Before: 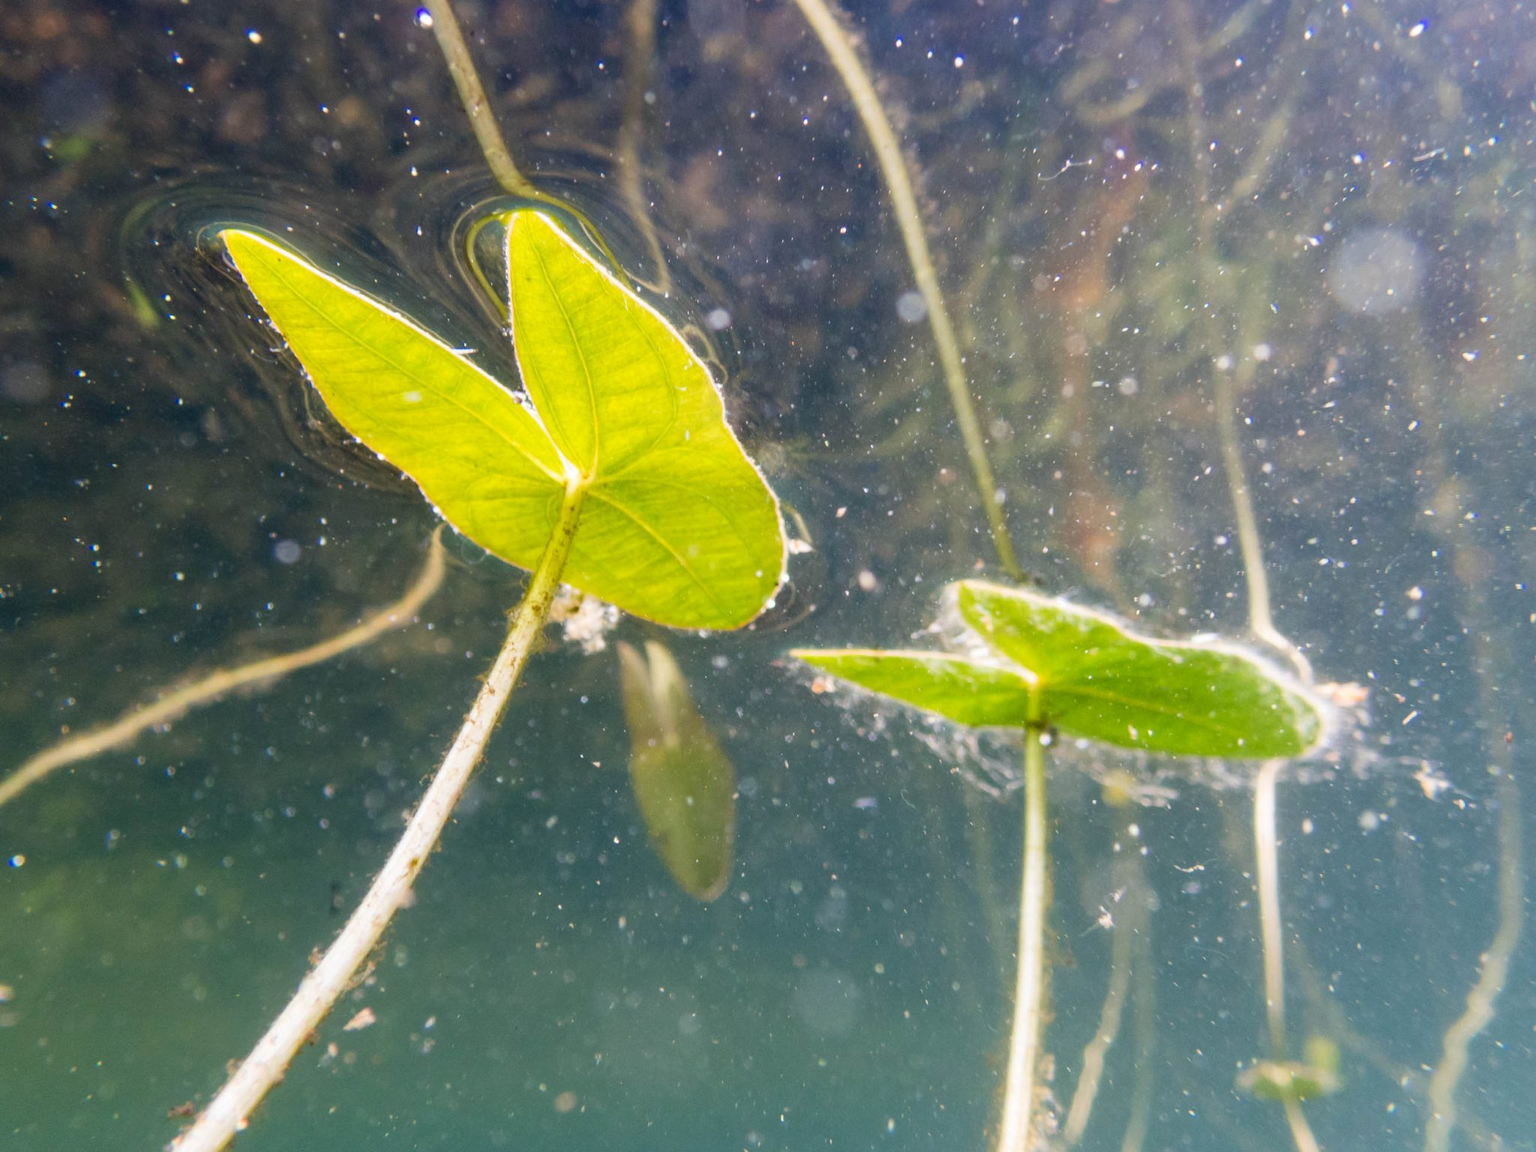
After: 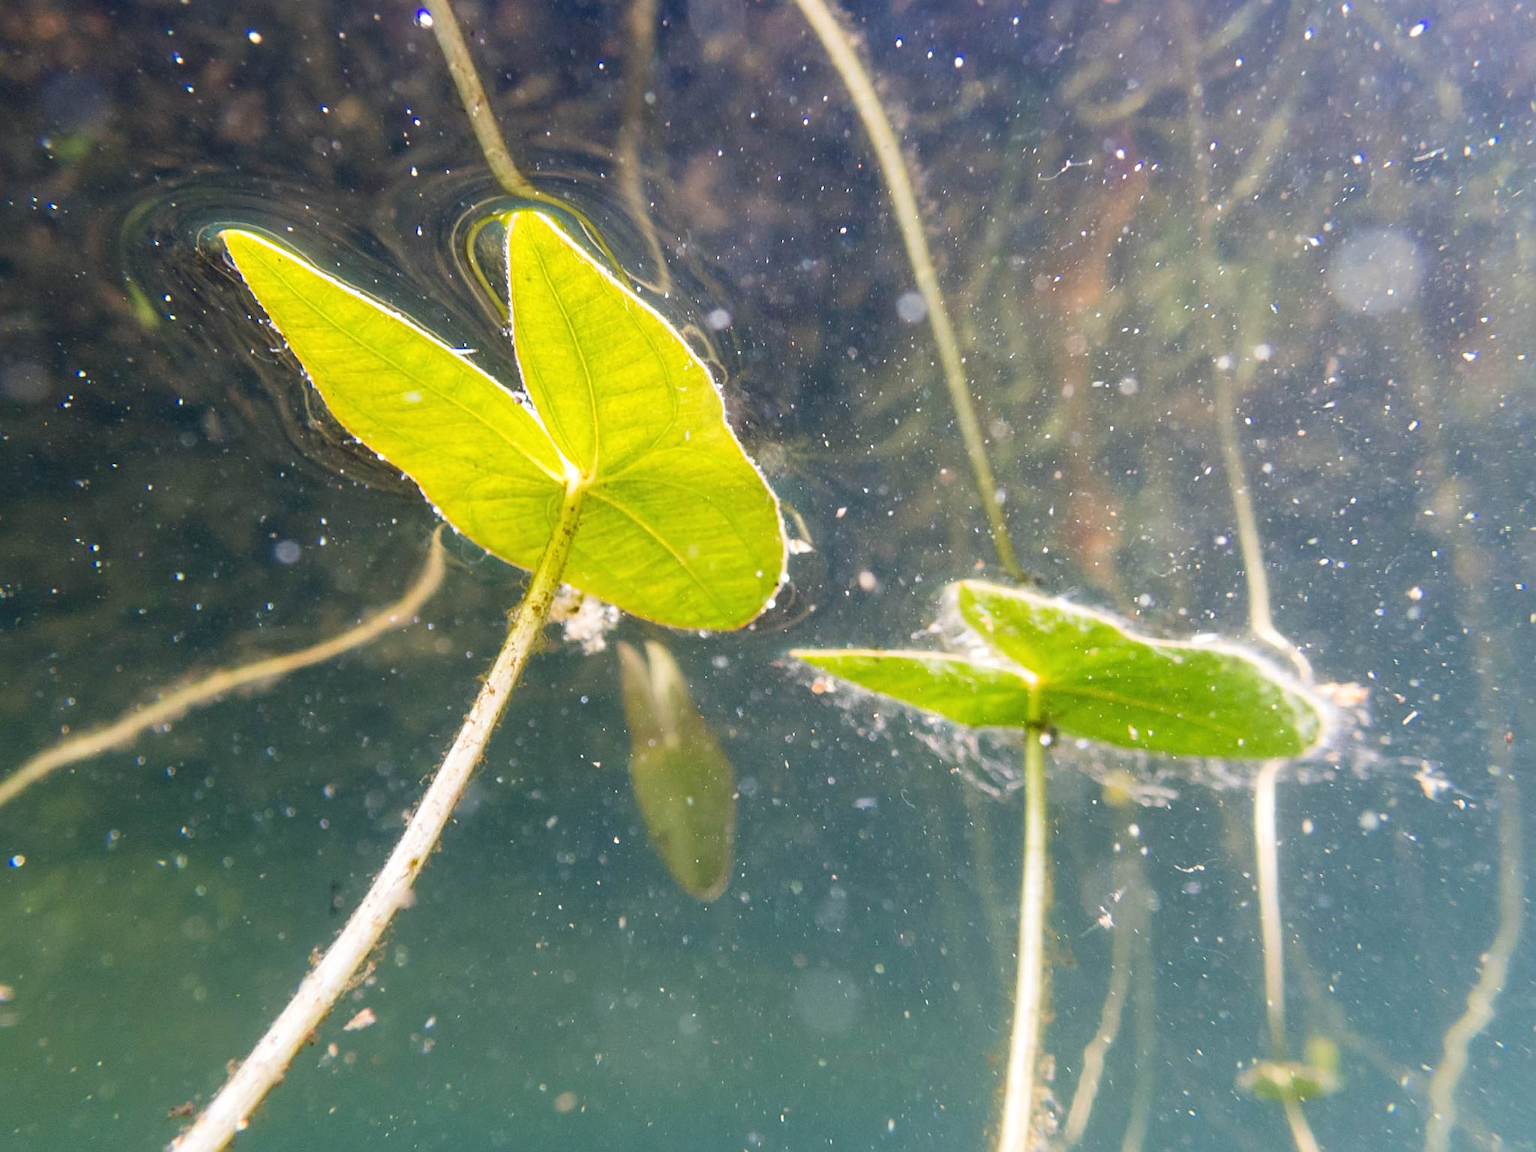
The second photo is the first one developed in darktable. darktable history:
exposure: black level correction -0.001, exposure 0.08 EV, compensate highlight preservation false
sharpen: on, module defaults
